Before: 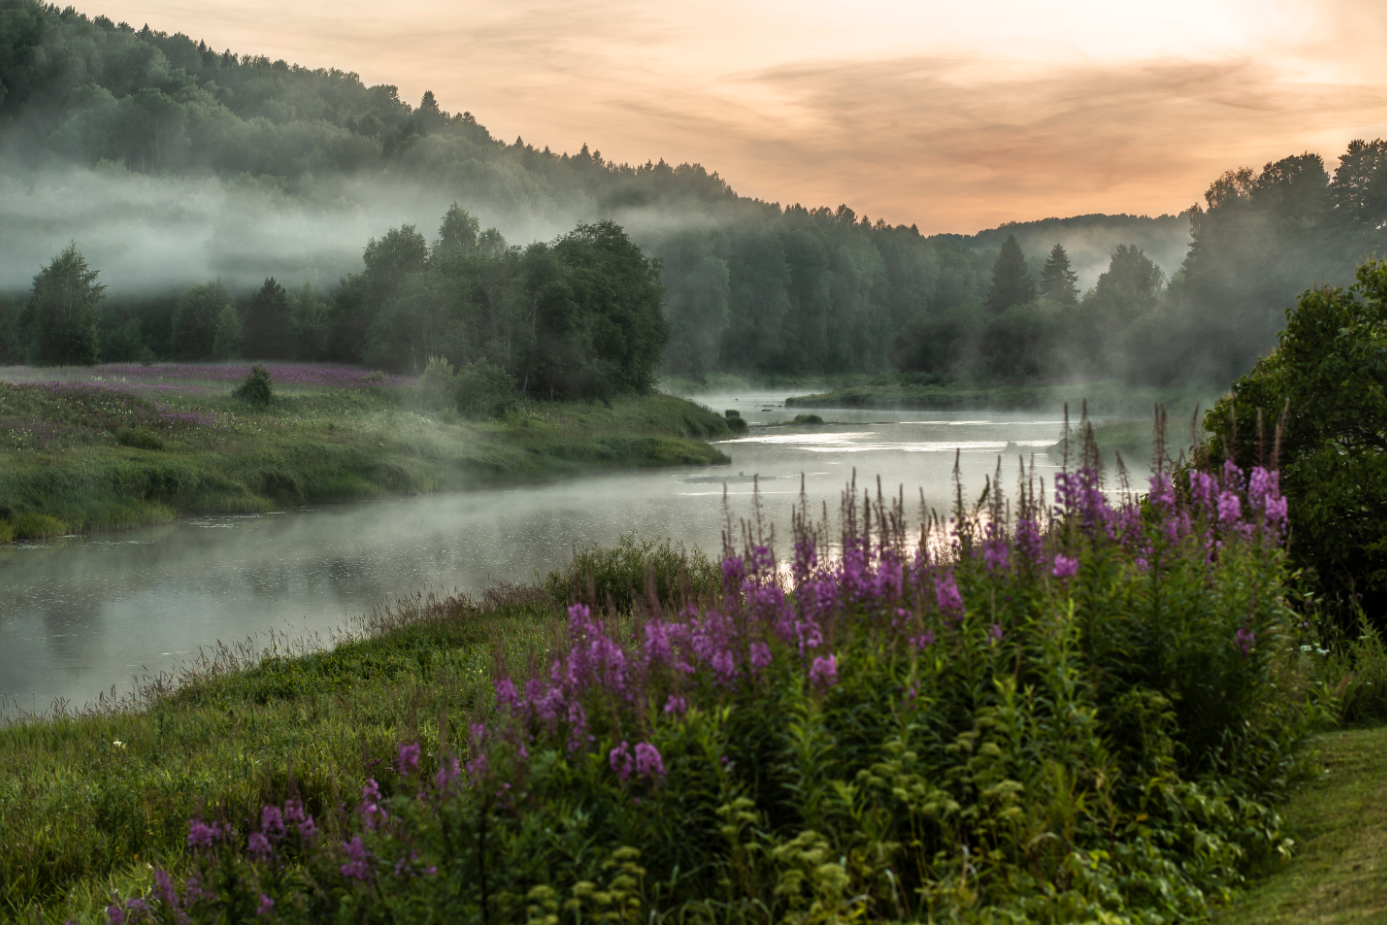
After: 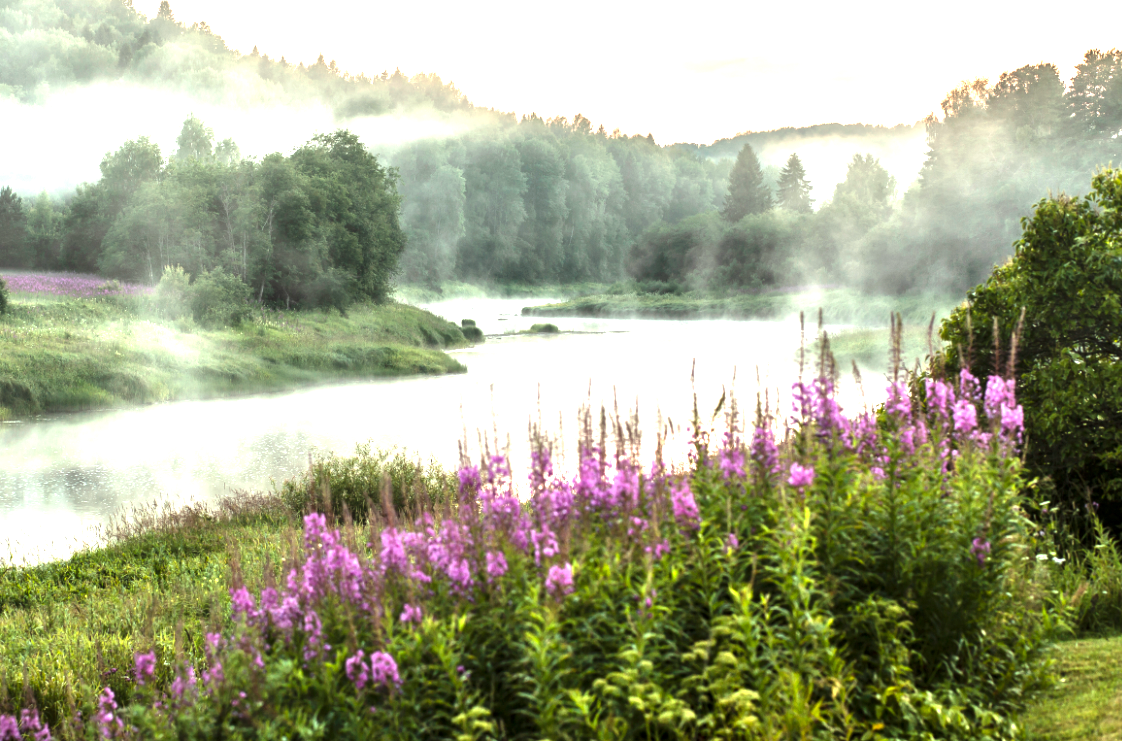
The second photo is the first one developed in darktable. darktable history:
crop: left 19.062%, top 9.839%, right 0%, bottom 9.76%
tone equalizer: -8 EV -0.431 EV, -7 EV -0.367 EV, -6 EV -0.367 EV, -5 EV -0.206 EV, -3 EV 0.209 EV, -2 EV 0.346 EV, -1 EV 0.396 EV, +0 EV 0.426 EV, edges refinement/feathering 500, mask exposure compensation -1.57 EV, preserve details no
exposure: exposure 1.988 EV, compensate highlight preservation false
